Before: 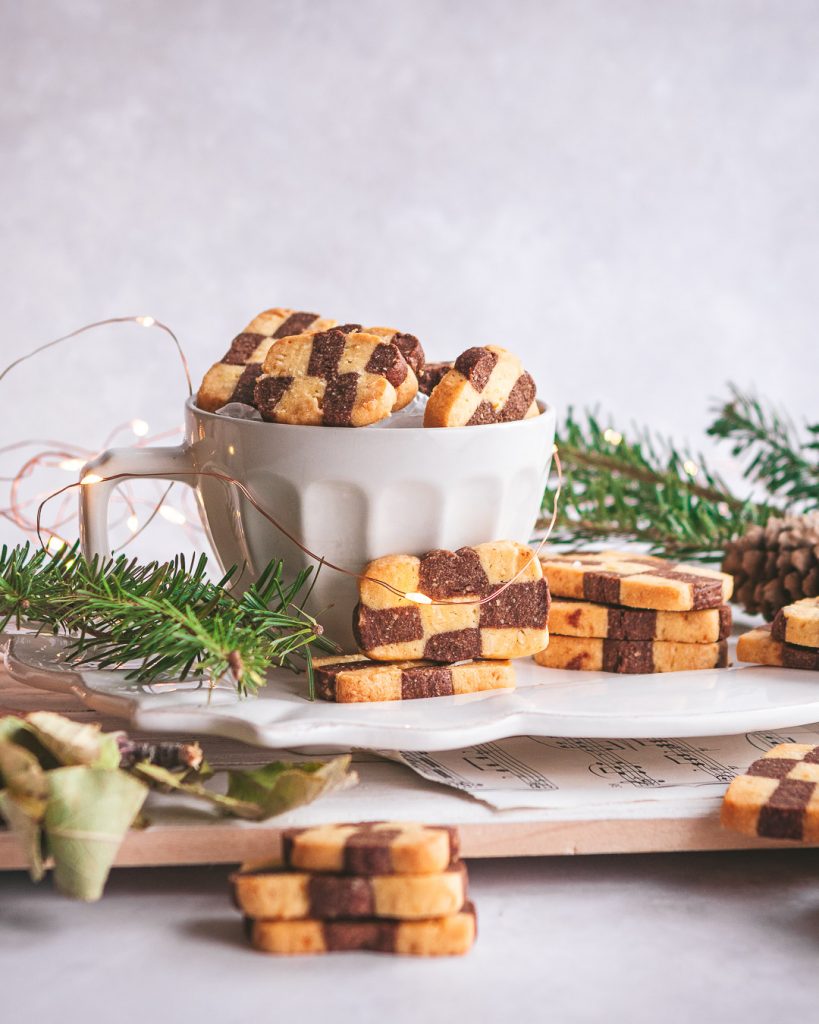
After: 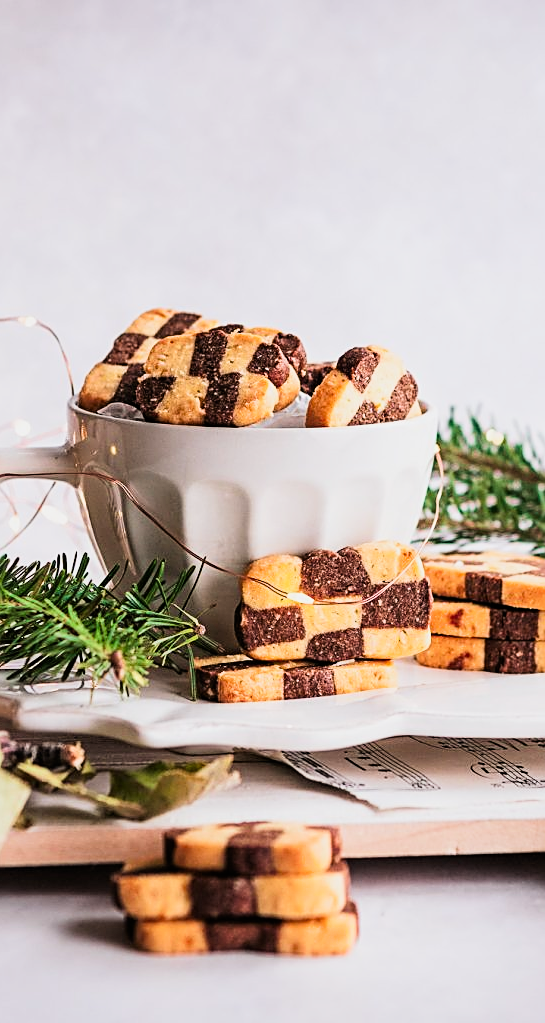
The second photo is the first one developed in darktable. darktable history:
sharpen: on, module defaults
crop and rotate: left 14.436%, right 18.898%
contrast brightness saturation: contrast 0.08, saturation 0.2
filmic rgb: black relative exposure -5 EV, white relative exposure 3.5 EV, hardness 3.19, contrast 1.5, highlights saturation mix -50%
